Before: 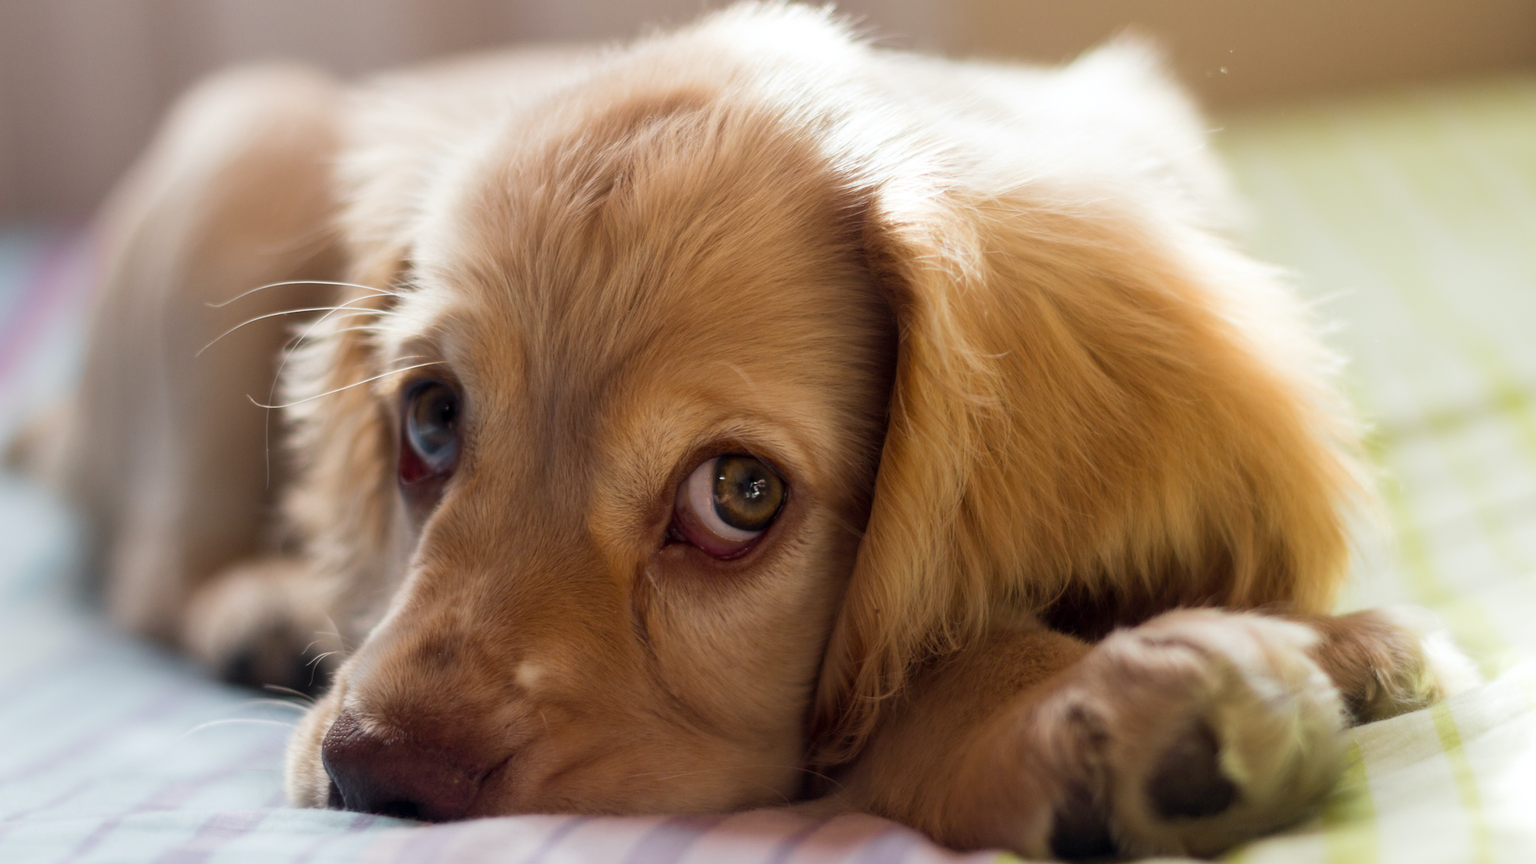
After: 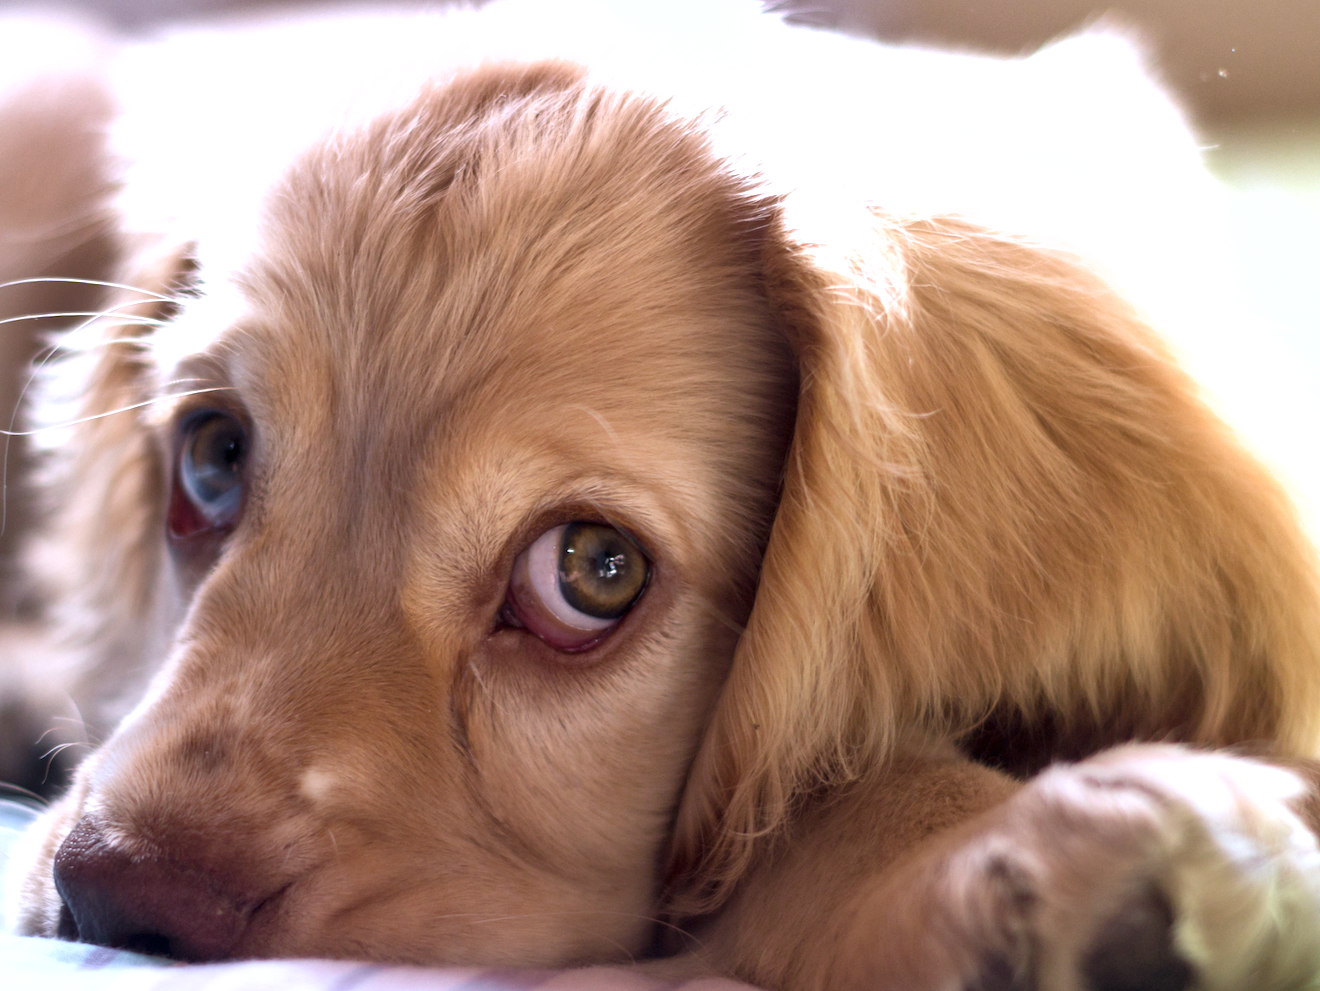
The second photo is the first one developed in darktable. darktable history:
exposure: exposure 0.77 EV, compensate highlight preservation false
crop and rotate: angle -2.89°, left 14.278%, top 0.025%, right 10.861%, bottom 0.053%
color calibration: illuminant custom, x 0.373, y 0.389, temperature 4244.1 K, gamut compression 2.99
shadows and highlights: shadows 33.52, highlights -47.33, compress 49.58%, soften with gaussian
